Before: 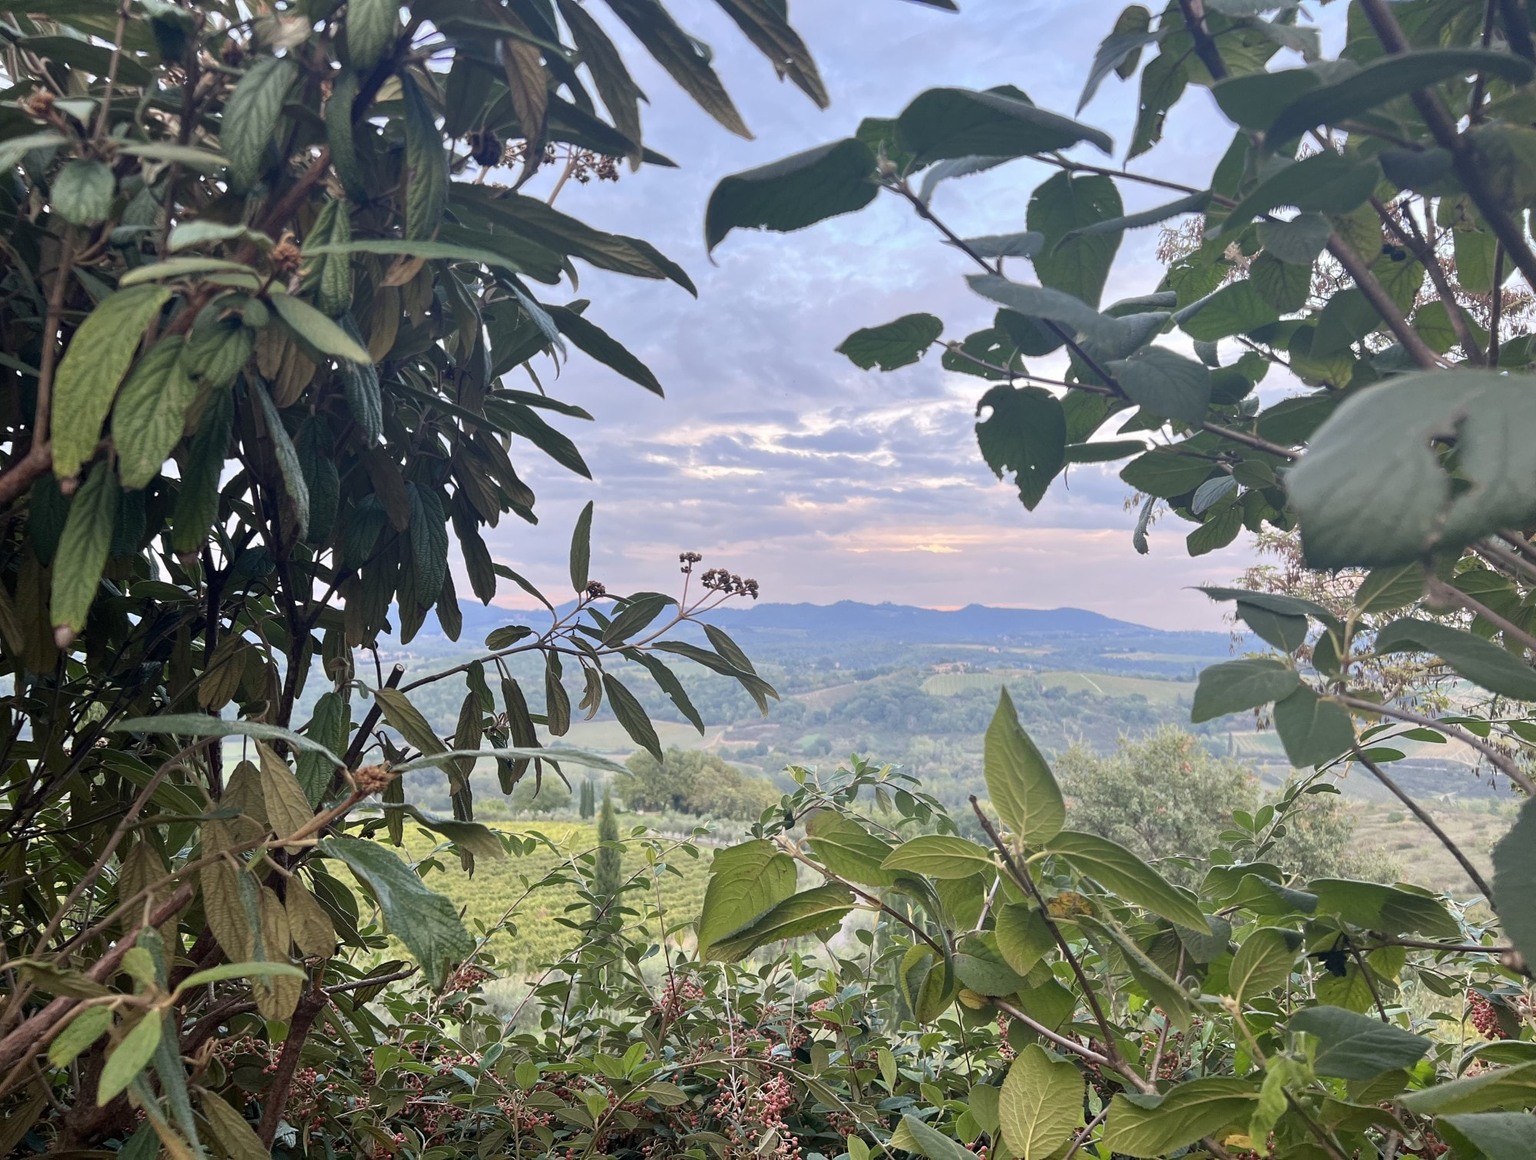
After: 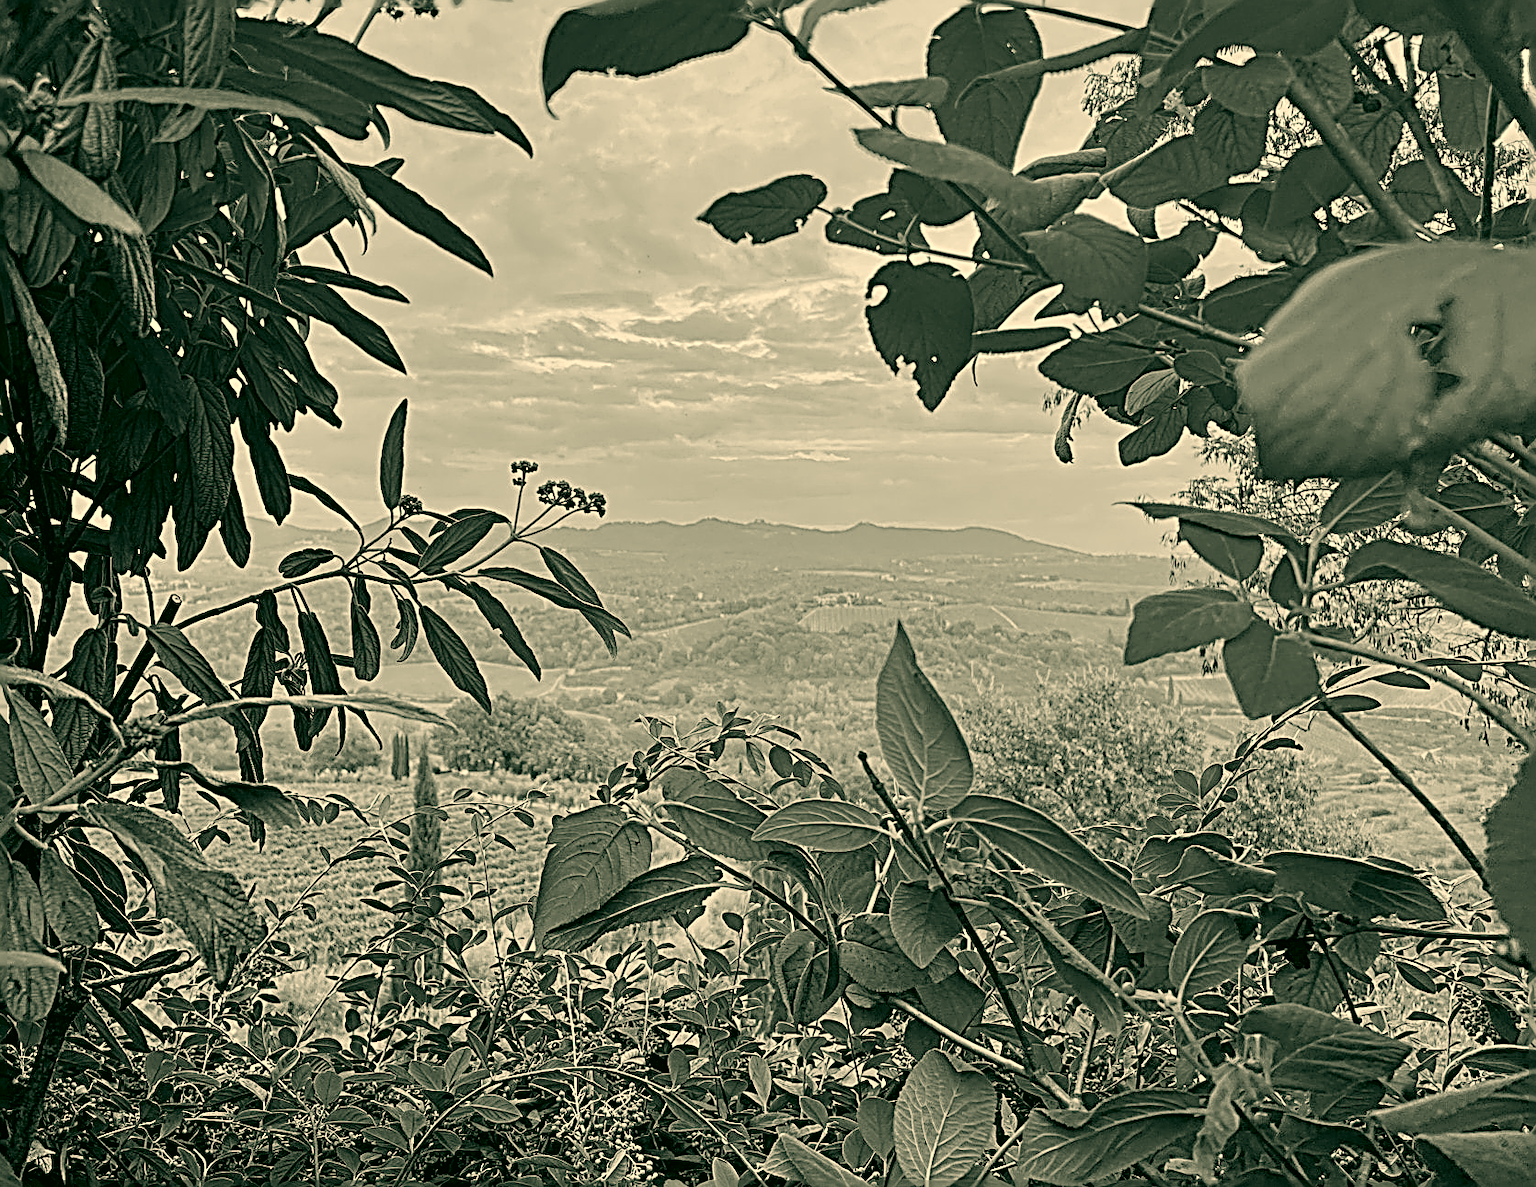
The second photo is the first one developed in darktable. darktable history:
crop: left 16.494%, top 14.473%
haze removal: strength 0.119, distance 0.255, compatibility mode true, adaptive false
local contrast: highlights 101%, shadows 98%, detail 119%, midtone range 0.2
color correction: highlights a* 4.73, highlights b* 24.09, shadows a* -16.14, shadows b* 3.79
filmic rgb: middle gray luminance 9.44%, black relative exposure -10.65 EV, white relative exposure 3.44 EV, target black luminance 0%, hardness 5.95, latitude 59.64%, contrast 1.094, highlights saturation mix 5.12%, shadows ↔ highlights balance 28.78%, color science v6 (2022)
color calibration: output gray [0.18, 0.41, 0.41, 0], illuminant same as pipeline (D50), adaptation XYZ, x 0.345, y 0.359, temperature 5016.74 K
sharpen: radius 3.172, amount 1.749
